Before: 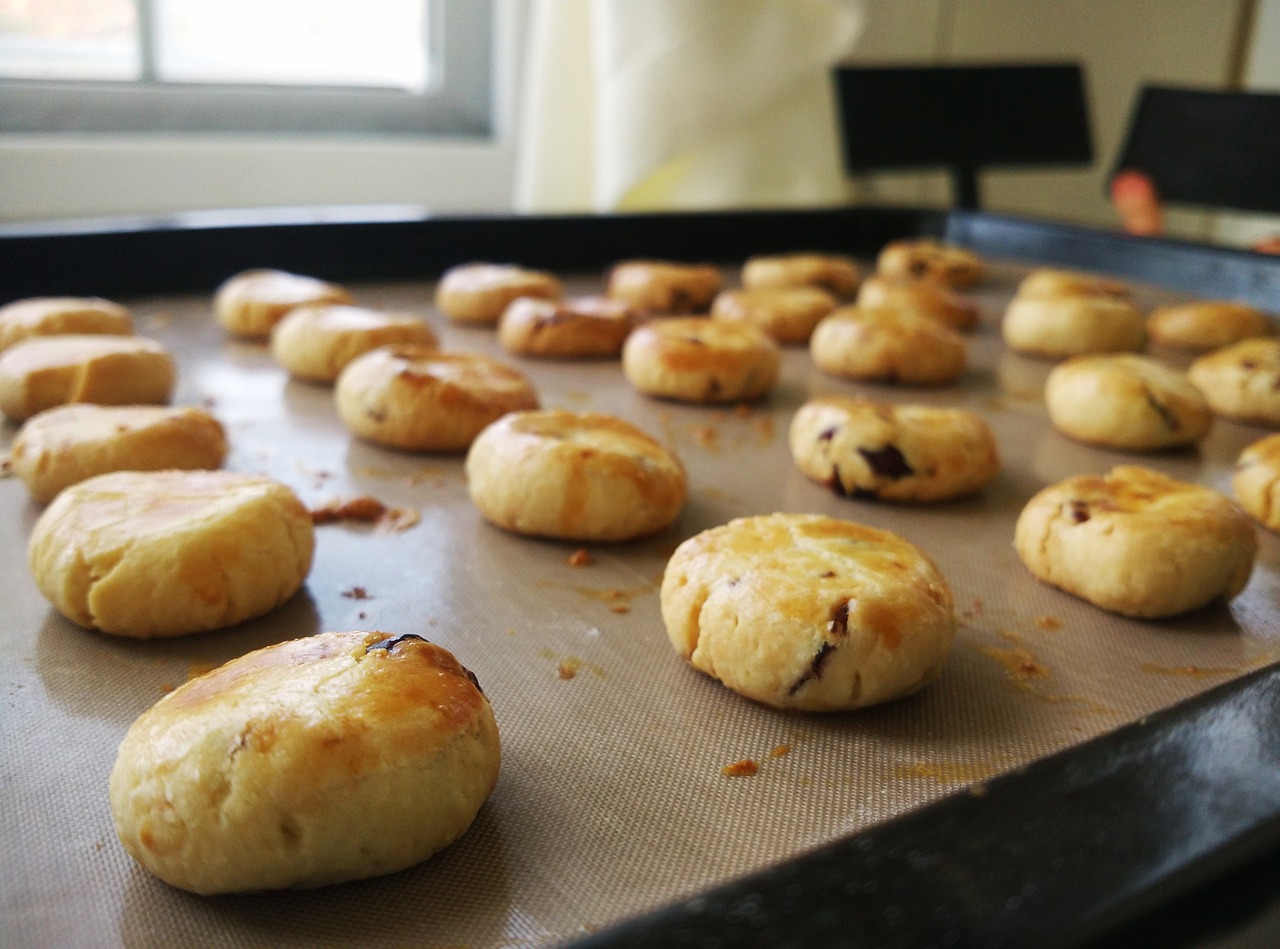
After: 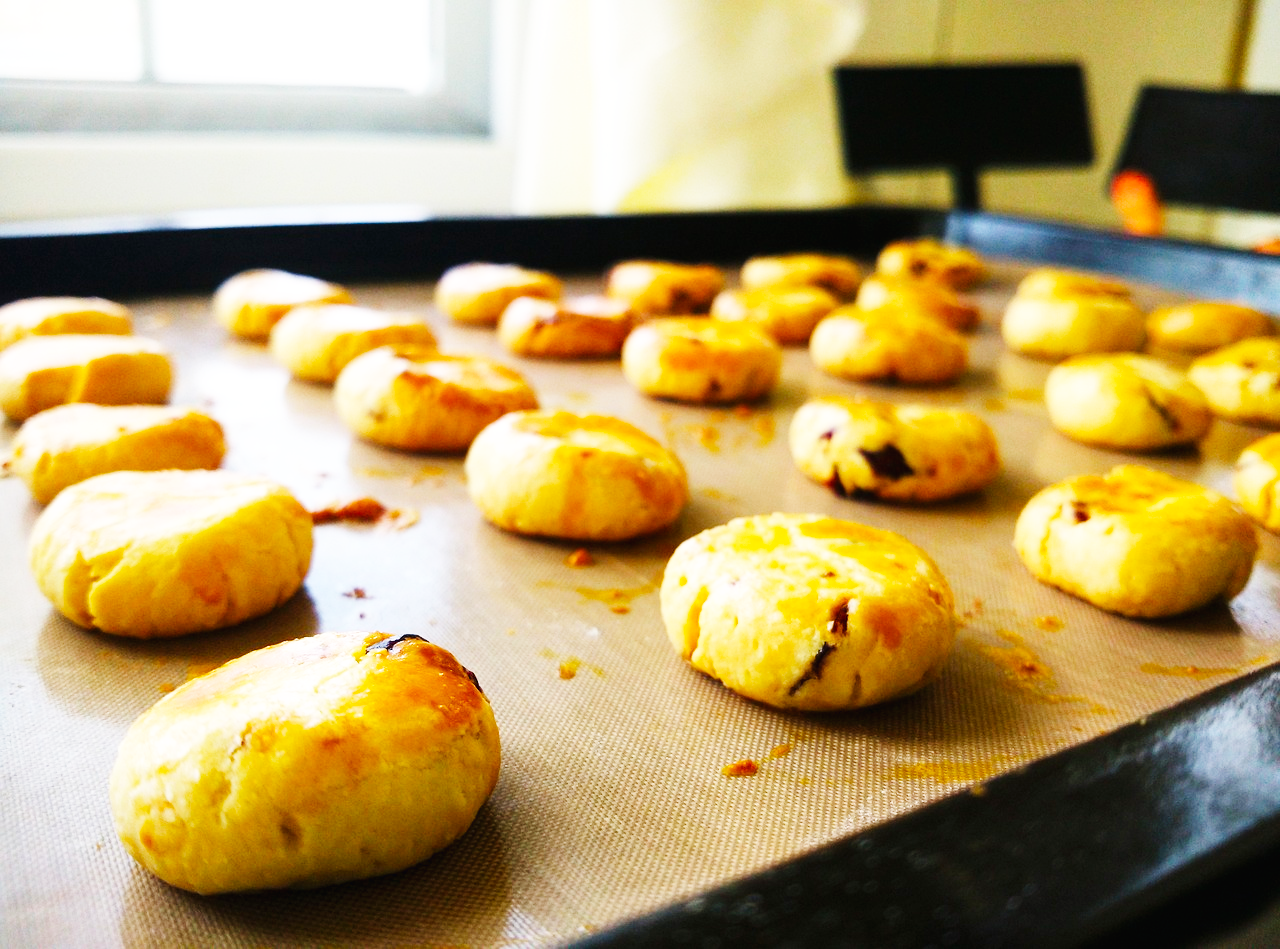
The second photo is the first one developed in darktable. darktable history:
base curve: curves: ch0 [(0, 0.003) (0.001, 0.002) (0.006, 0.004) (0.02, 0.022) (0.048, 0.086) (0.094, 0.234) (0.162, 0.431) (0.258, 0.629) (0.385, 0.8) (0.548, 0.918) (0.751, 0.988) (1, 1)], preserve colors none
color balance rgb: perceptual saturation grading › global saturation 25%, global vibrance 20%
